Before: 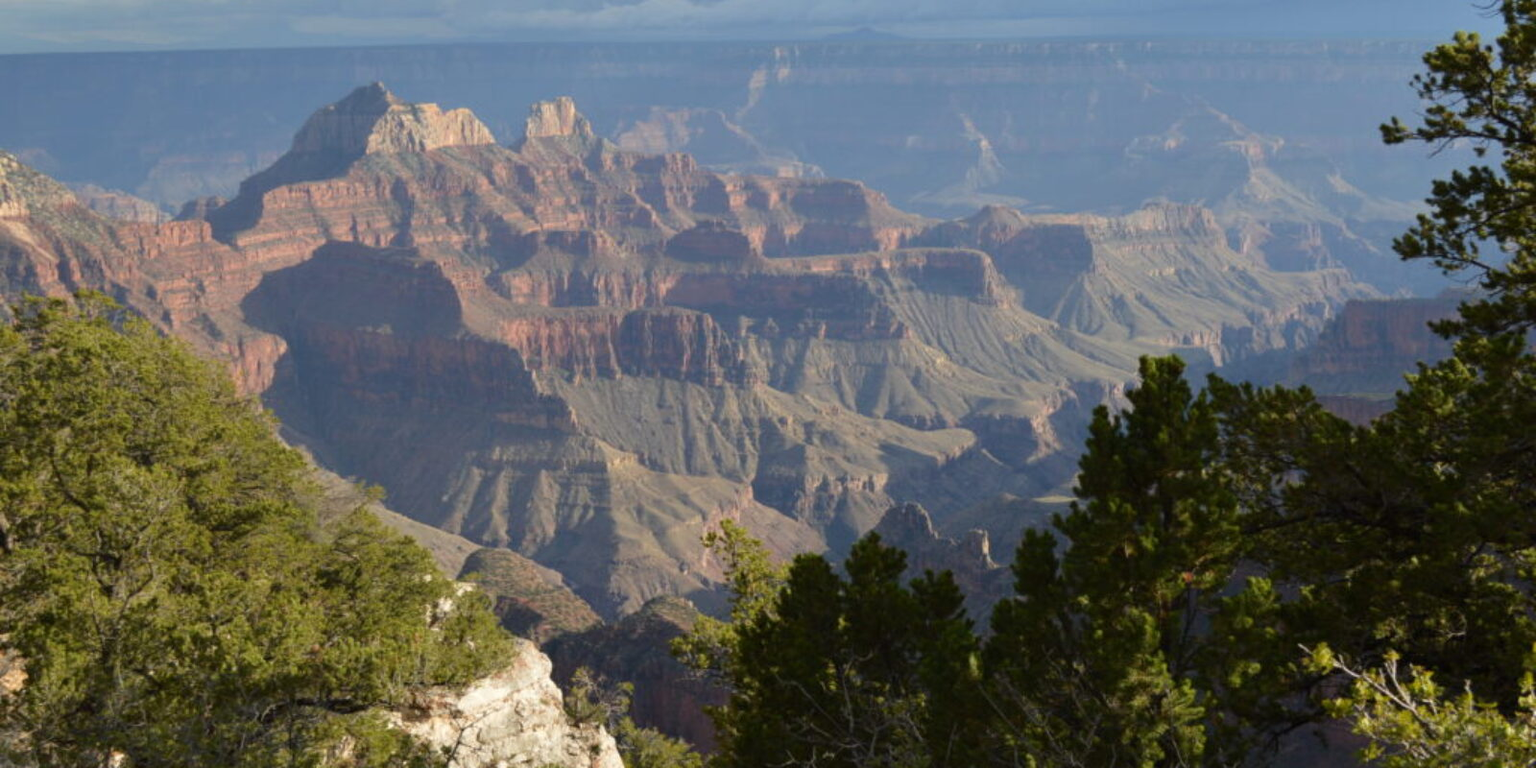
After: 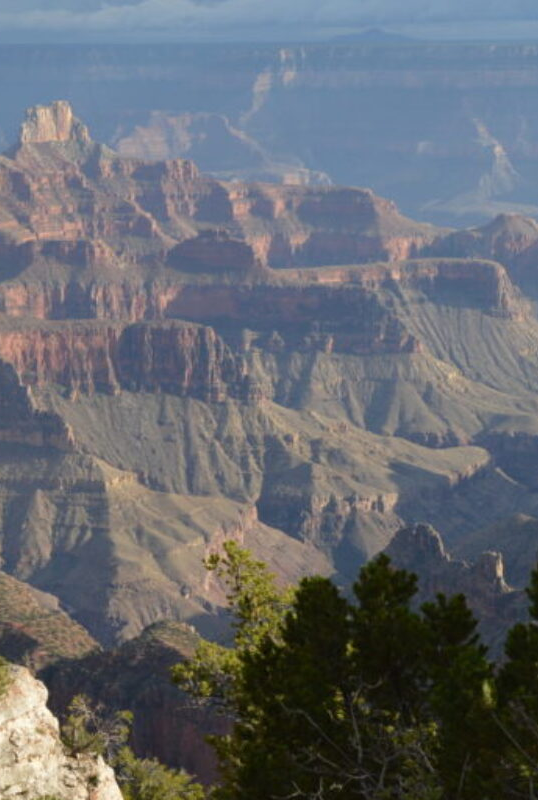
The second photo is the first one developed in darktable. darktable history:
crop: left 32.994%, right 33.369%
